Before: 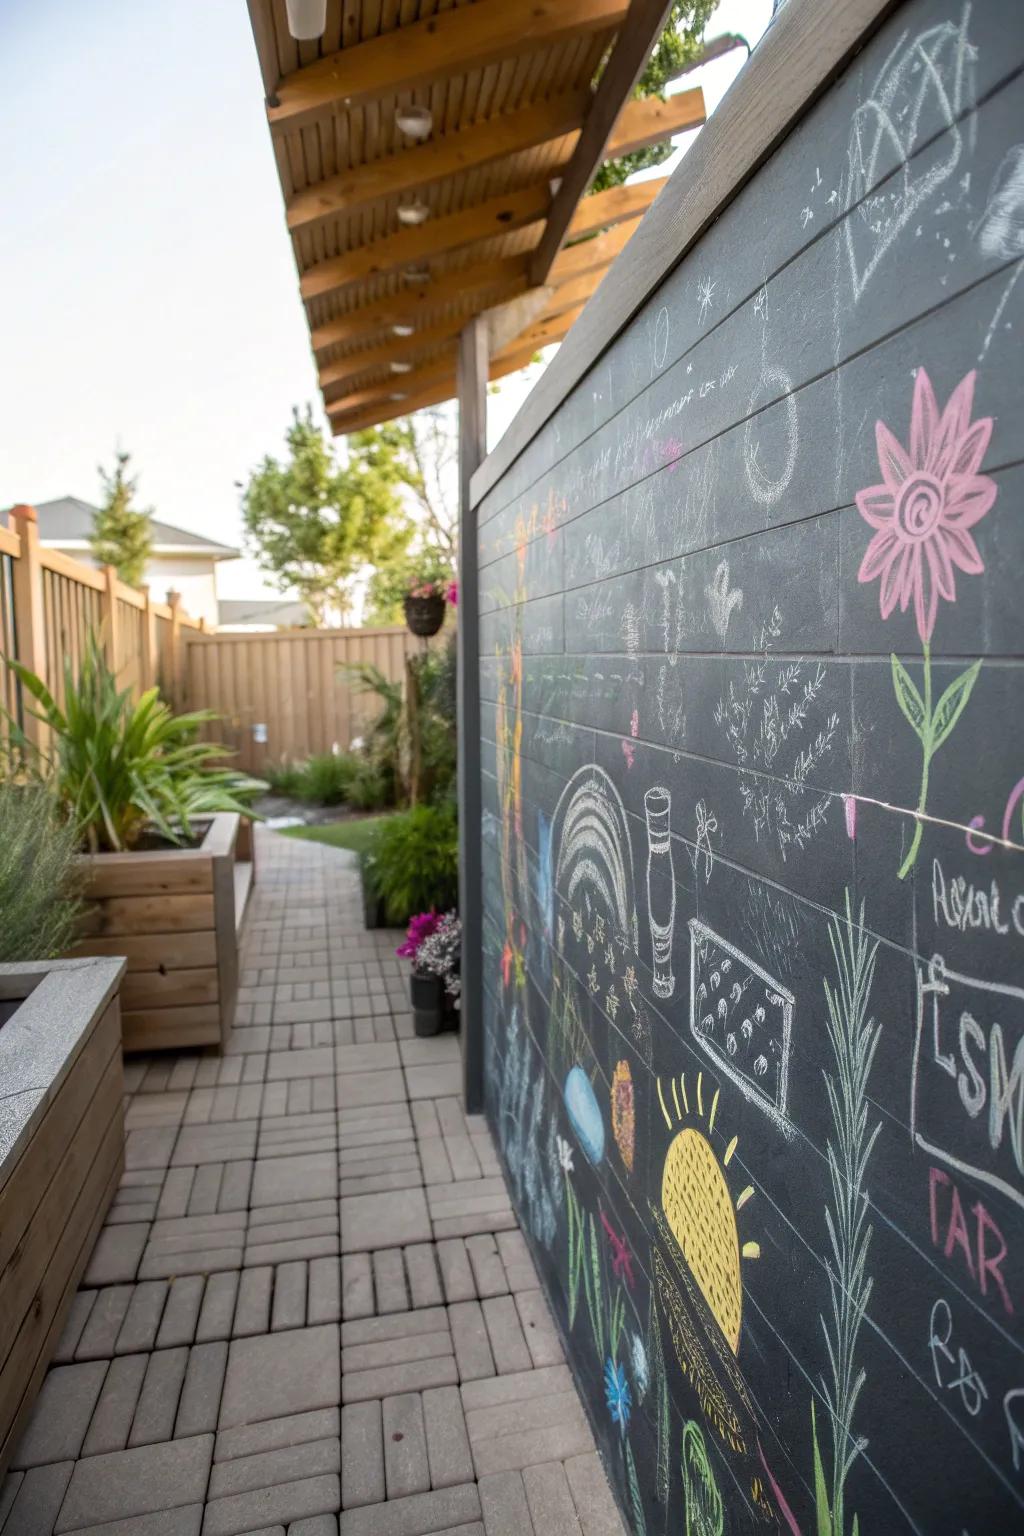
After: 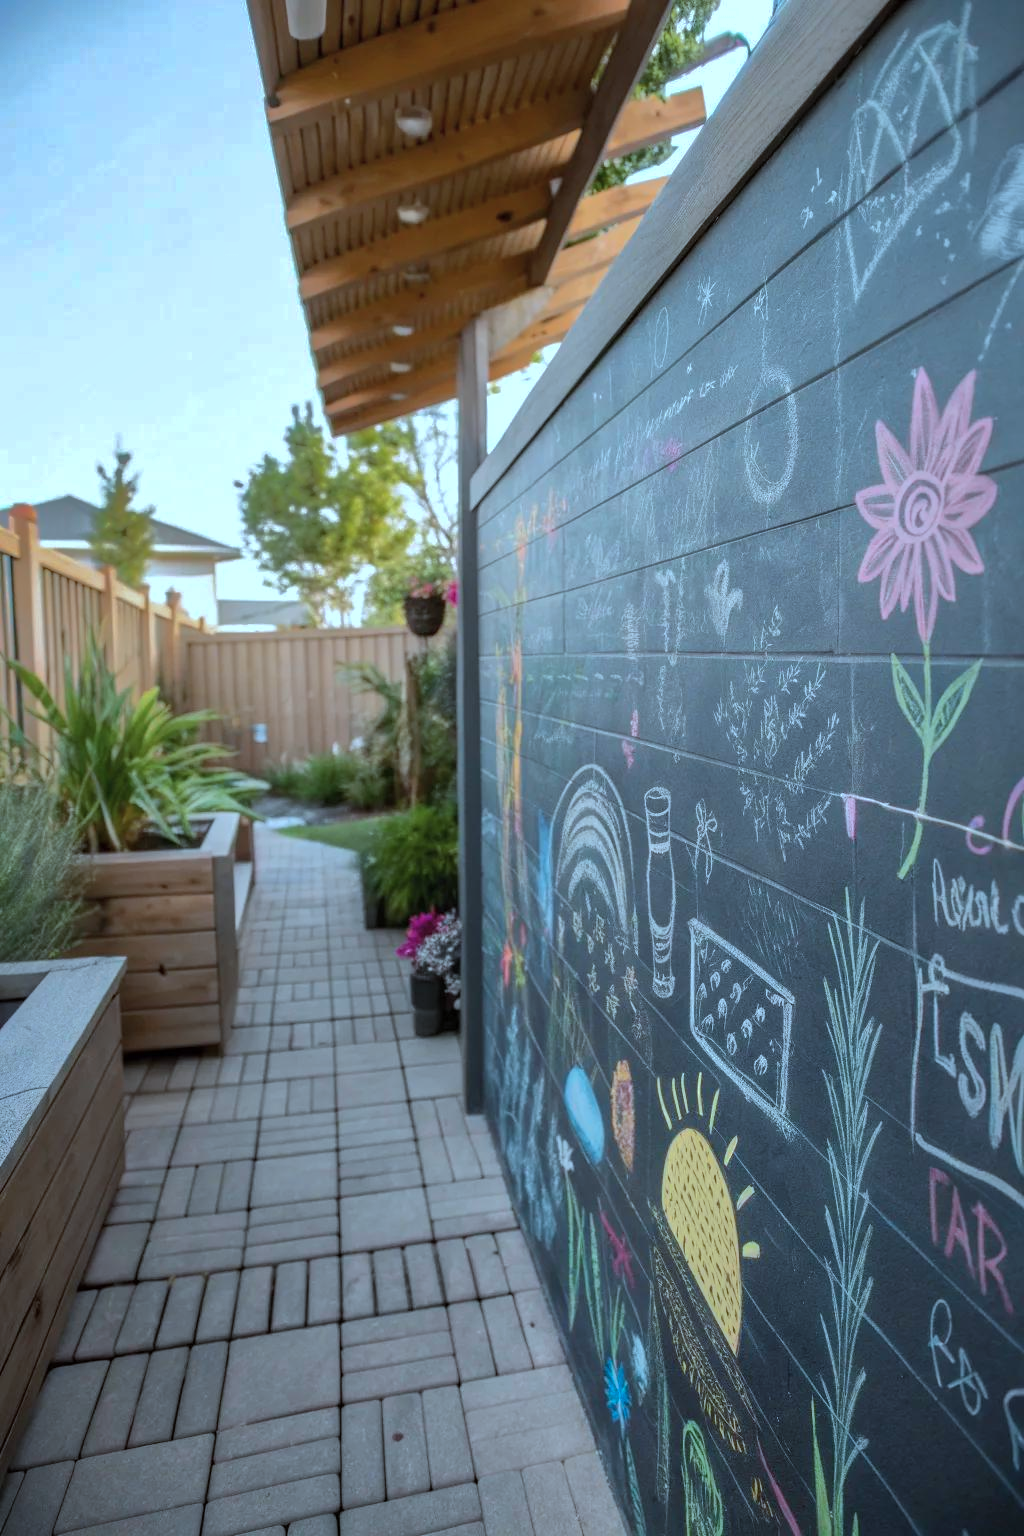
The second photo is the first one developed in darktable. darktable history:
color correction: highlights a* -9.35, highlights b* -23.15
shadows and highlights: shadows 25, highlights -70
